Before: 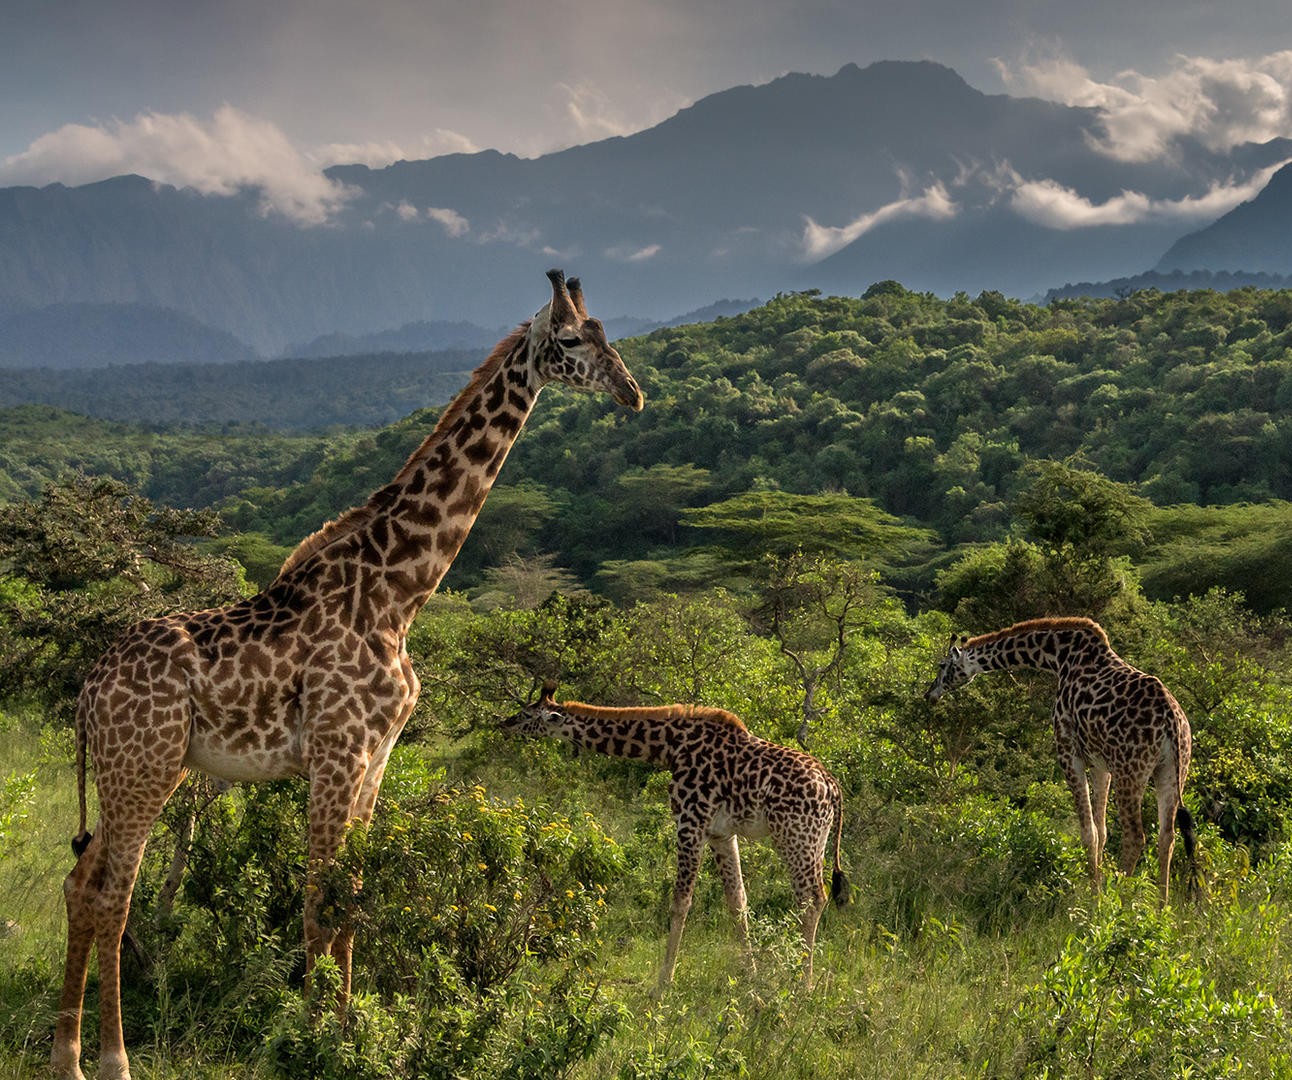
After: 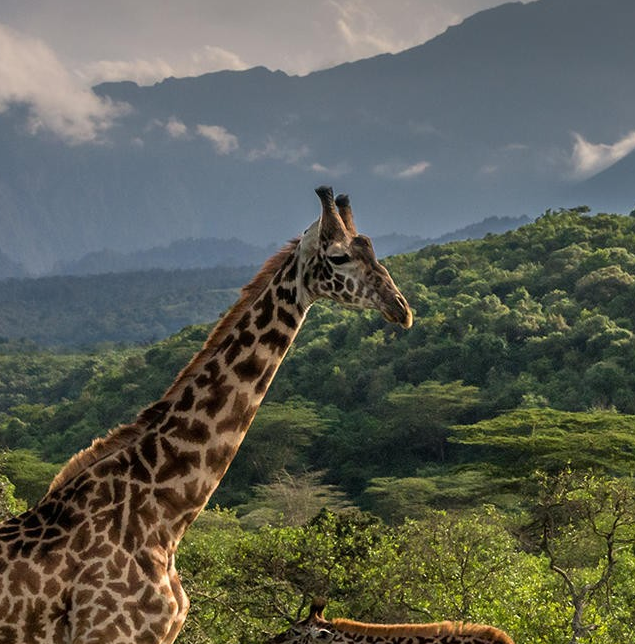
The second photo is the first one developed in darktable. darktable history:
crop: left 17.895%, top 7.709%, right 32.888%, bottom 32.645%
